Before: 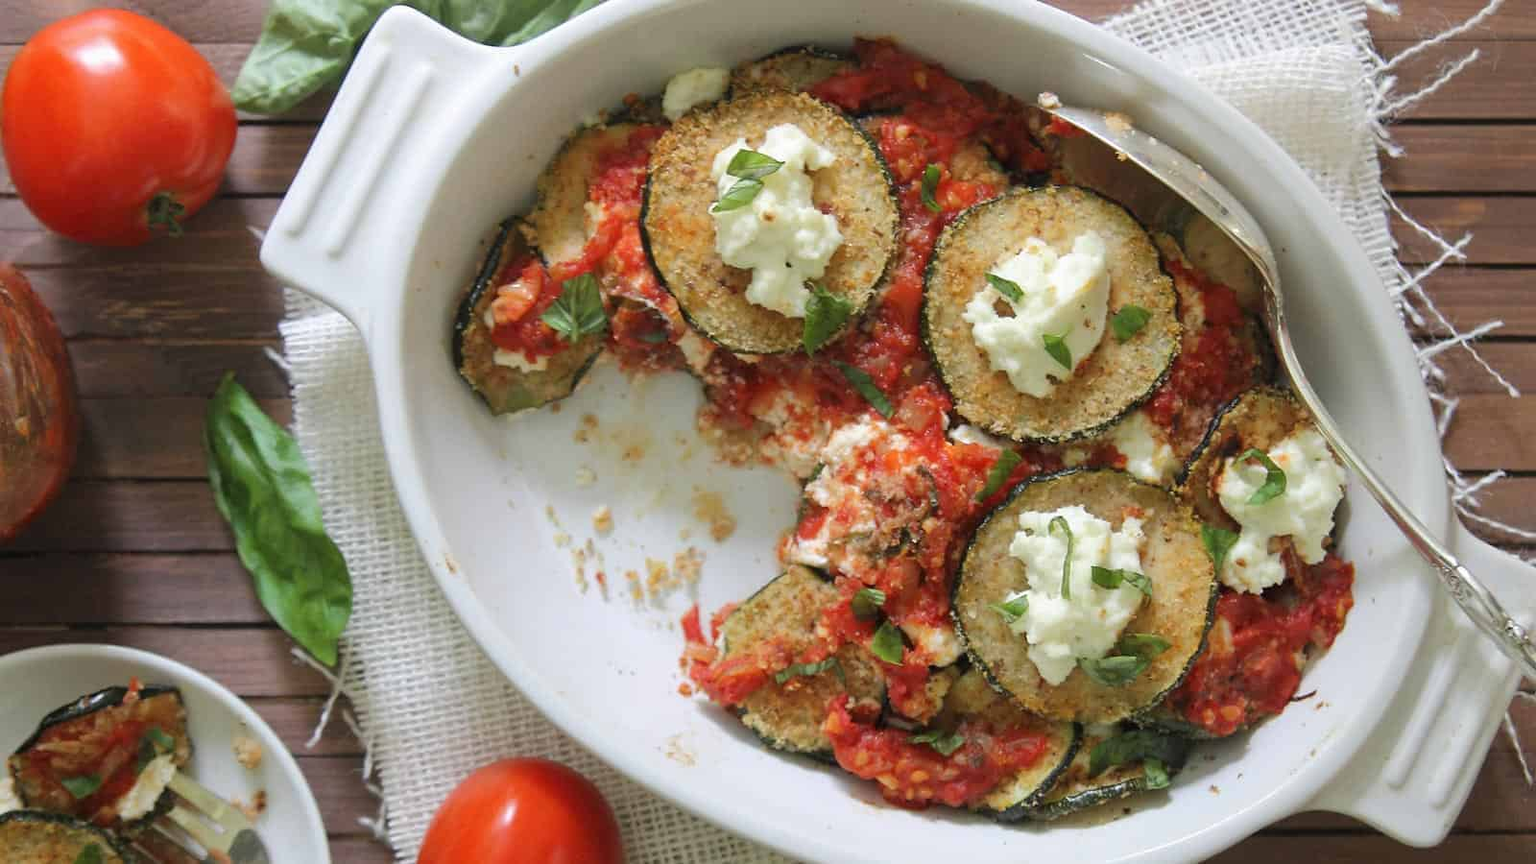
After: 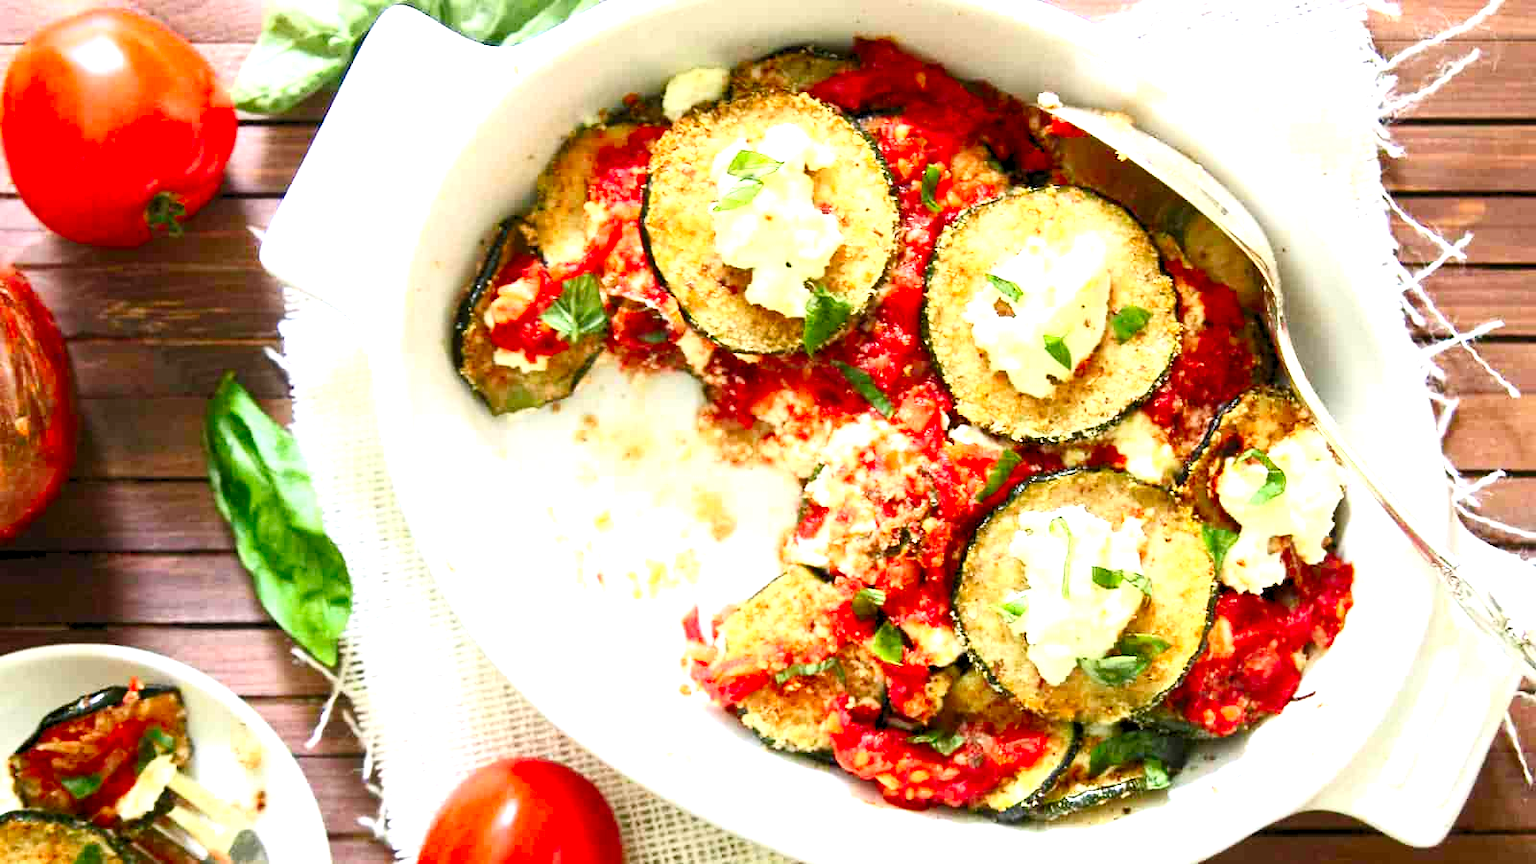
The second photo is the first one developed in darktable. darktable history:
levels: levels [0.036, 0.364, 0.827]
color balance rgb: highlights gain › chroma 0.256%, highlights gain › hue 330.85°, perceptual saturation grading › global saturation 0.023%, perceptual brilliance grading › global brilliance 10.476%, perceptual brilliance grading › shadows 15.095%, global vibrance 16.384%, saturation formula JzAzBz (2021)
contrast brightness saturation: contrast 0.407, brightness 0.044, saturation 0.256
